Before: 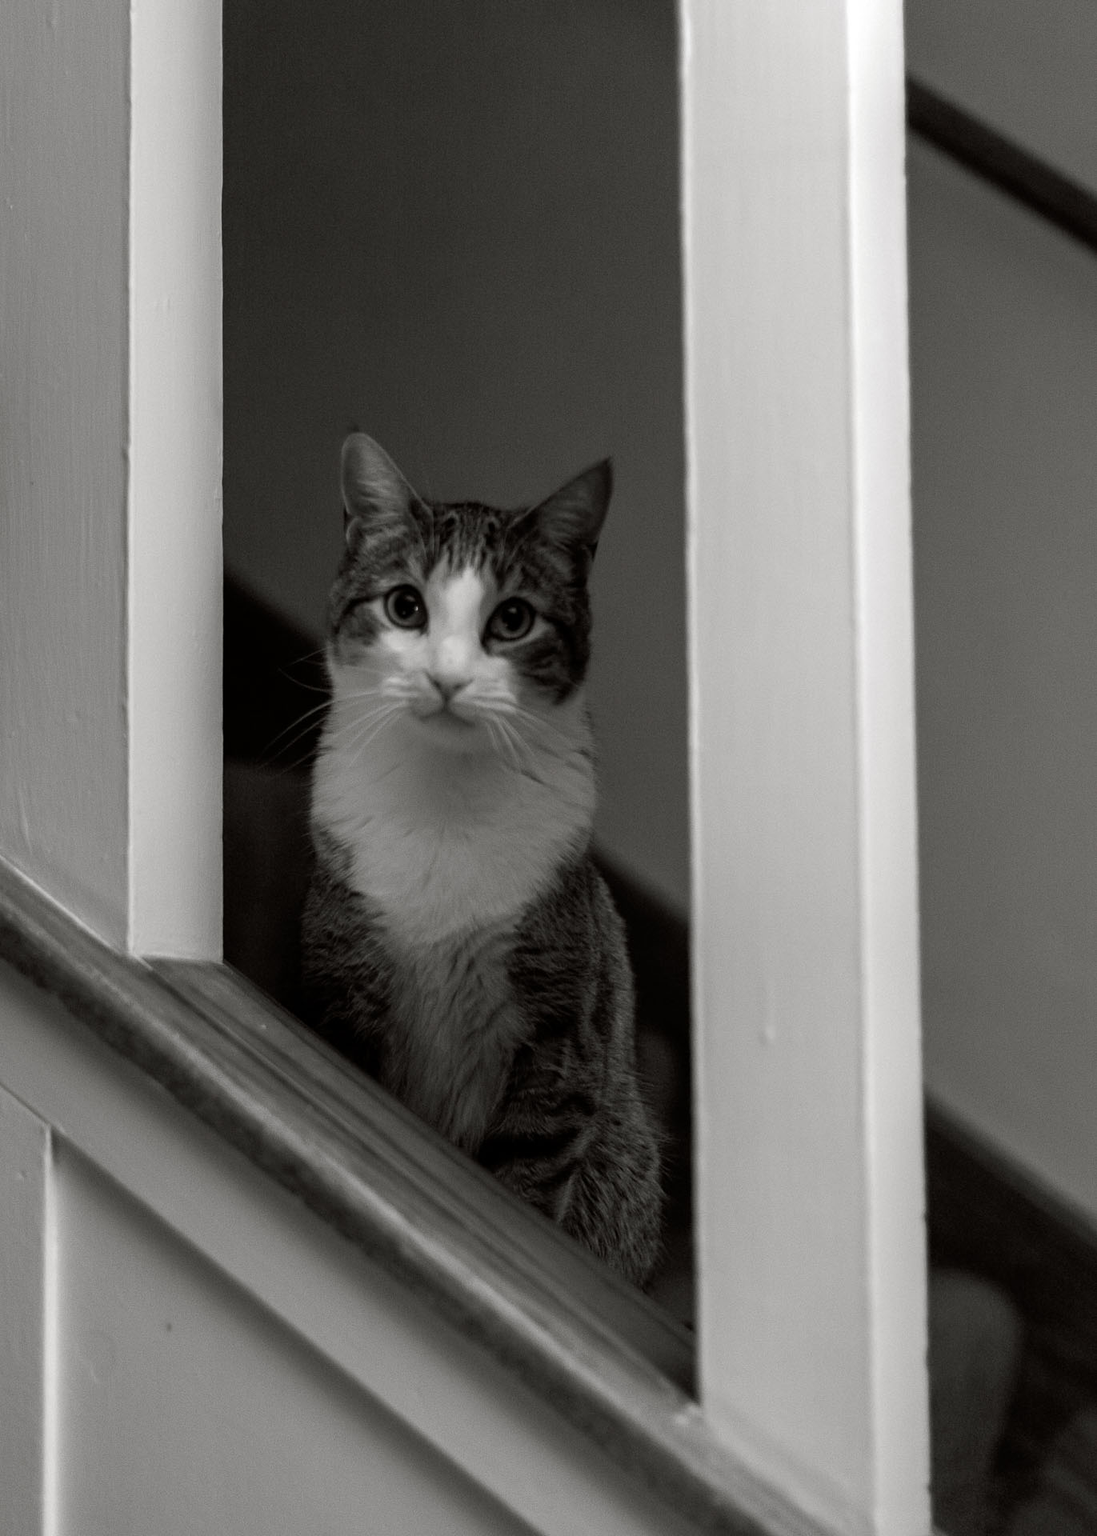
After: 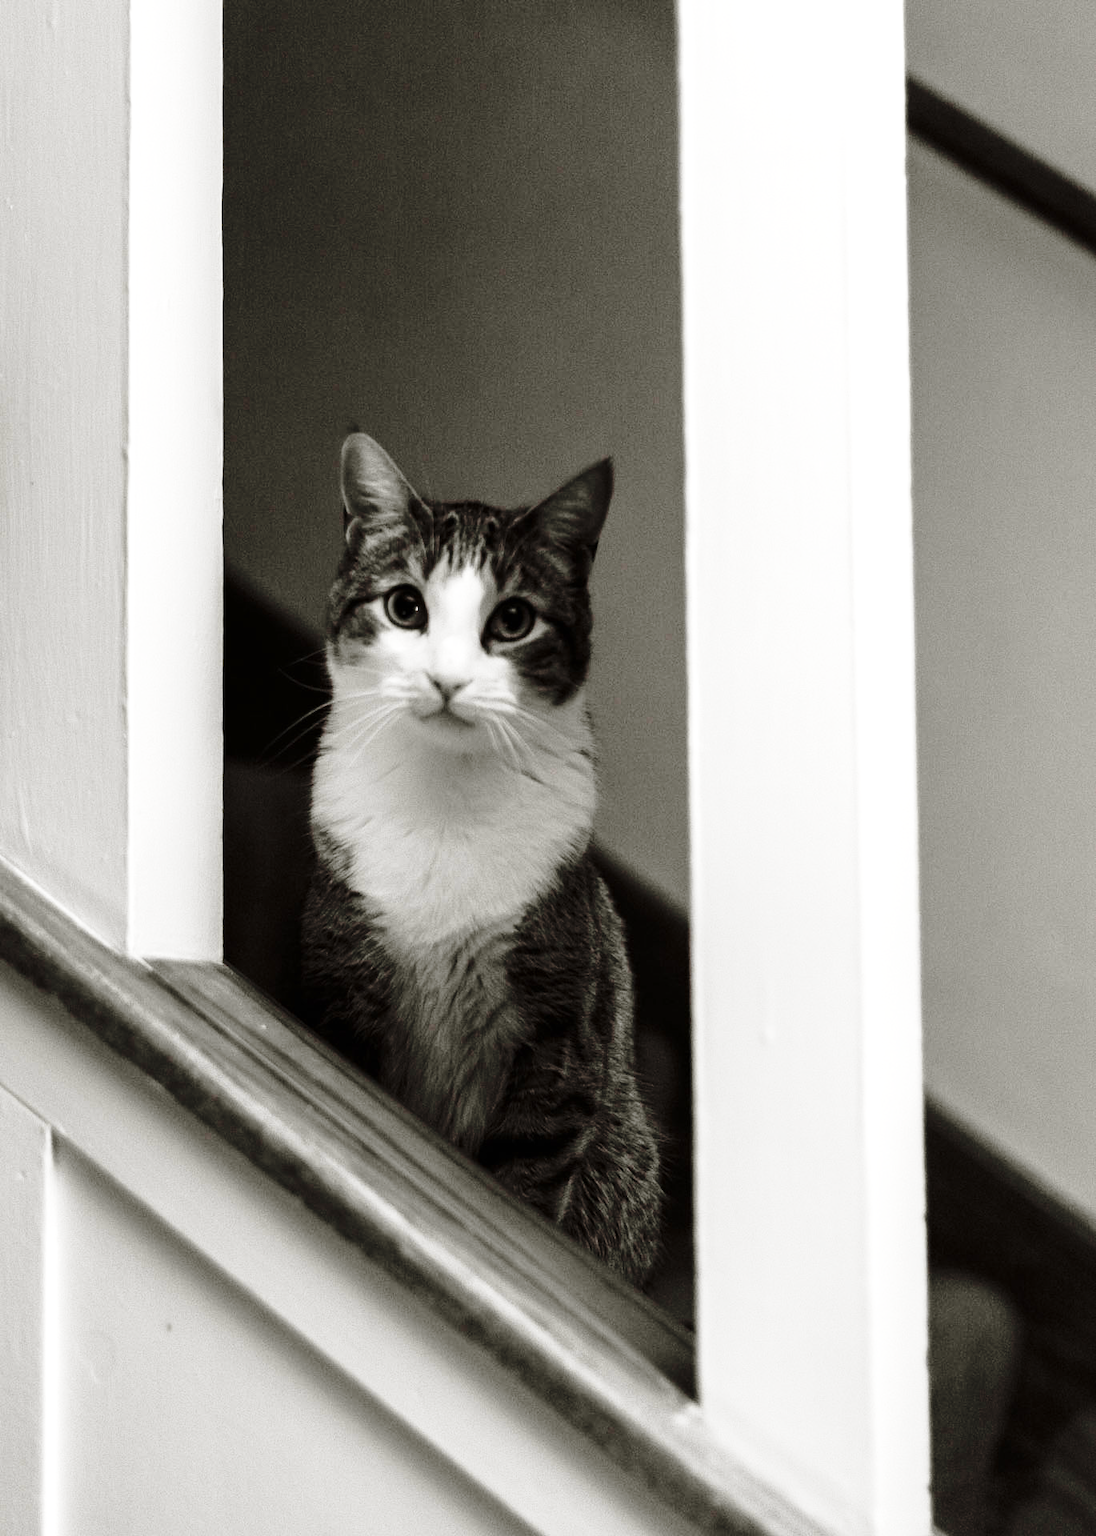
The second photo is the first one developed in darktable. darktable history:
exposure: black level correction 0, exposure 0.693 EV, compensate exposure bias true, compensate highlight preservation false
color balance rgb: shadows lift › hue 87.99°, perceptual saturation grading › global saturation 30.415%
base curve: curves: ch0 [(0, 0) (0.04, 0.03) (0.133, 0.232) (0.448, 0.748) (0.843, 0.968) (1, 1)], preserve colors none
